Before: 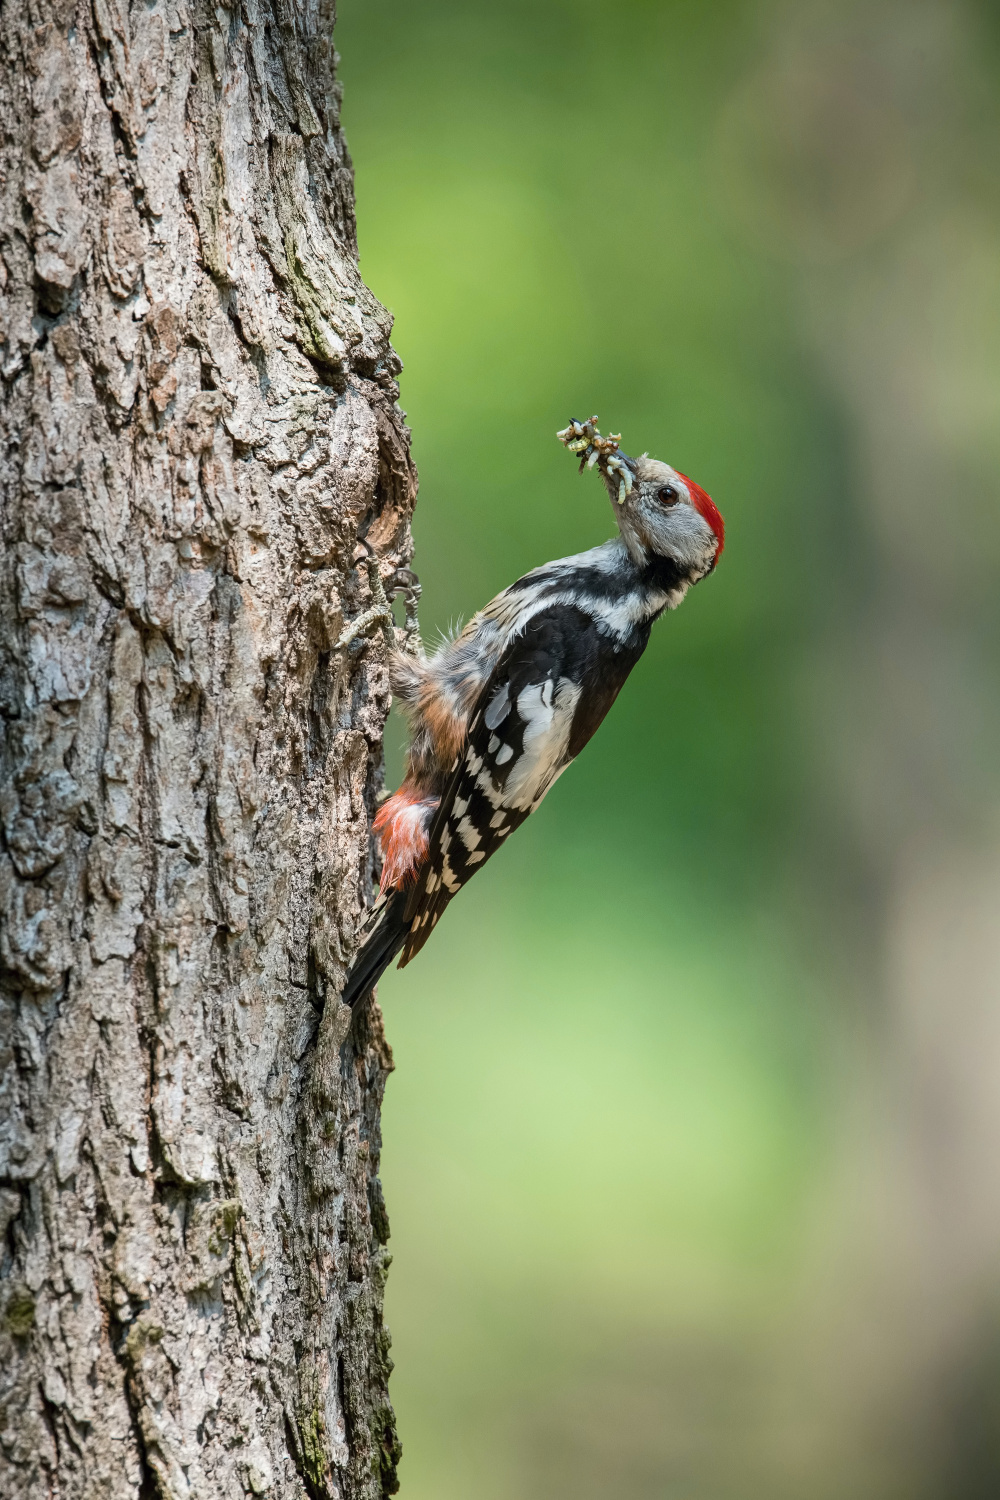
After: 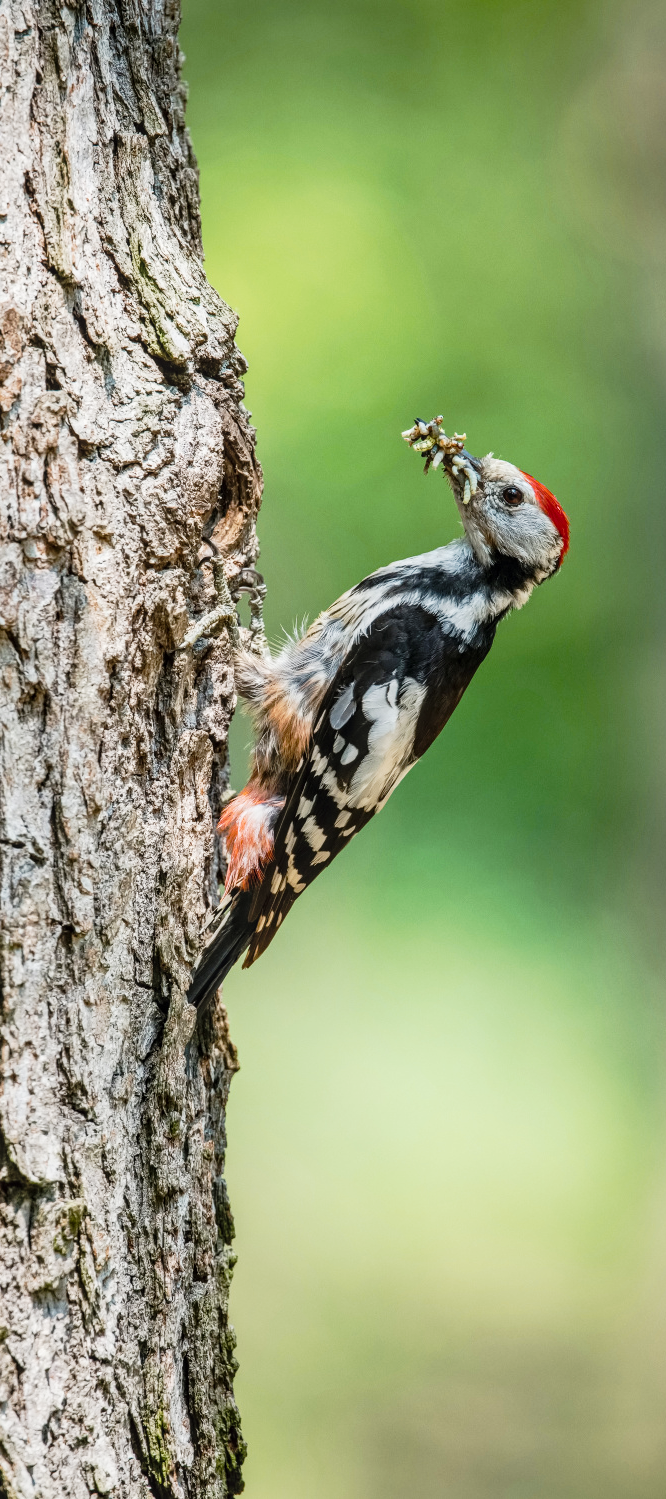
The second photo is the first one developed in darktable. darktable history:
local contrast: on, module defaults
crop and rotate: left 15.589%, right 17.783%
tone curve: curves: ch0 [(0, 0.012) (0.144, 0.137) (0.326, 0.386) (0.489, 0.573) (0.656, 0.763) (0.849, 0.902) (1, 0.974)]; ch1 [(0, 0) (0.366, 0.367) (0.475, 0.453) (0.487, 0.501) (0.519, 0.527) (0.544, 0.579) (0.562, 0.619) (0.622, 0.694) (1, 1)]; ch2 [(0, 0) (0.333, 0.346) (0.375, 0.375) (0.424, 0.43) (0.476, 0.492) (0.502, 0.503) (0.533, 0.541) (0.572, 0.615) (0.605, 0.656) (0.641, 0.709) (1, 1)], preserve colors none
